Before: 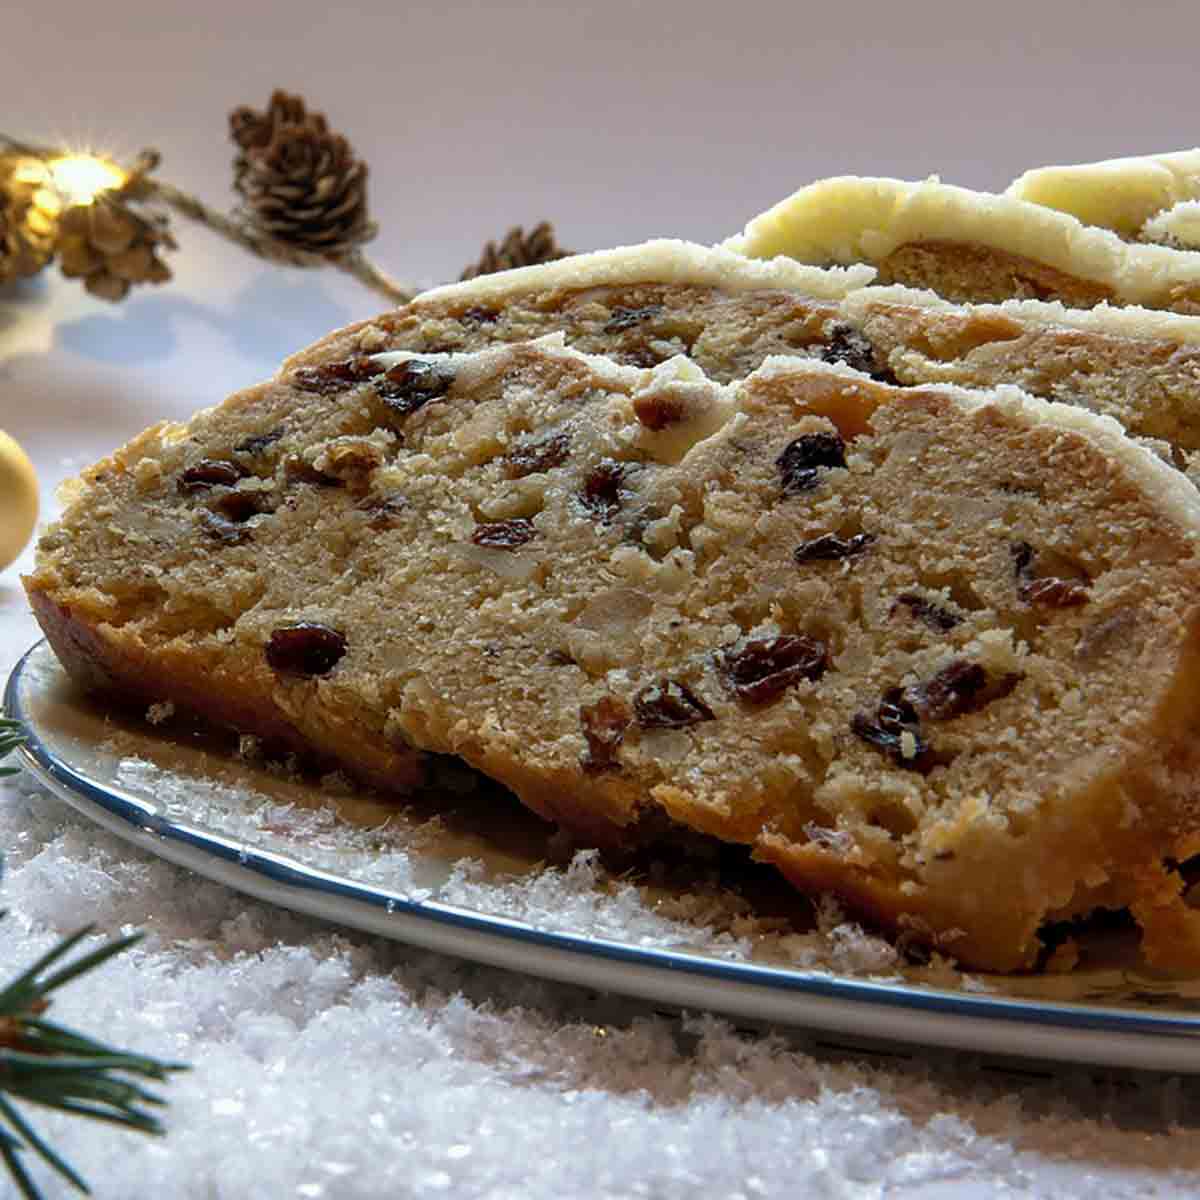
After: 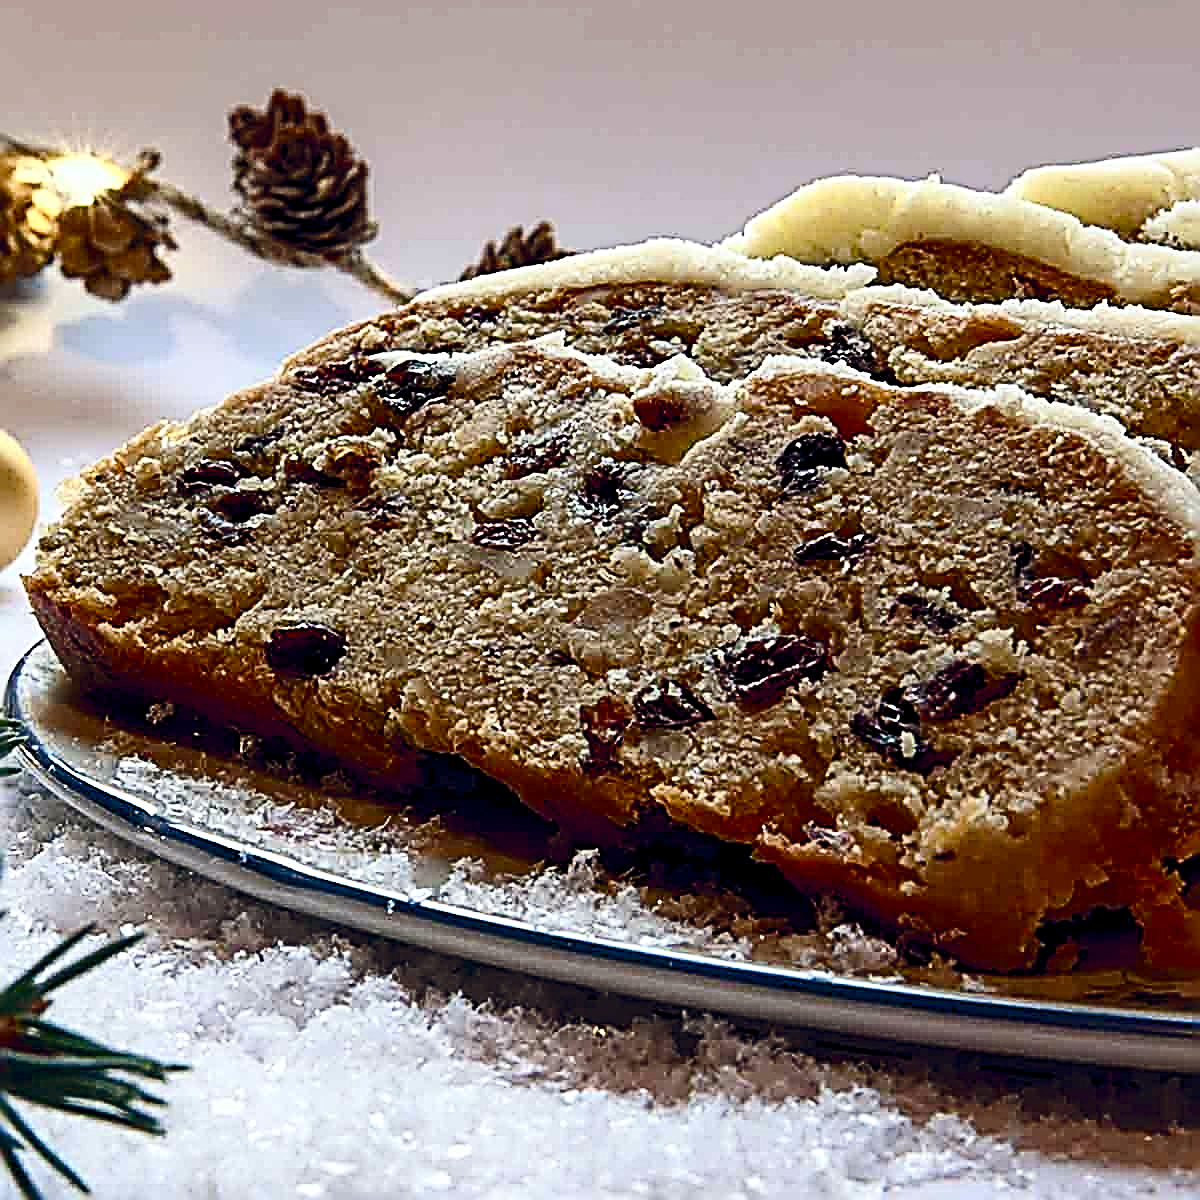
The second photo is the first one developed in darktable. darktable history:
color balance rgb: power › luminance 0.937%, power › chroma 0.407%, power › hue 34.11°, global offset › chroma 0.132%, global offset › hue 253.3°, perceptual saturation grading › global saturation 25.017%, perceptual saturation grading › highlights -50.304%, perceptual saturation grading › shadows 30.815%, global vibrance 11.198%
contrast brightness saturation: contrast 0.281
sharpen: radius 3.167, amount 1.732
